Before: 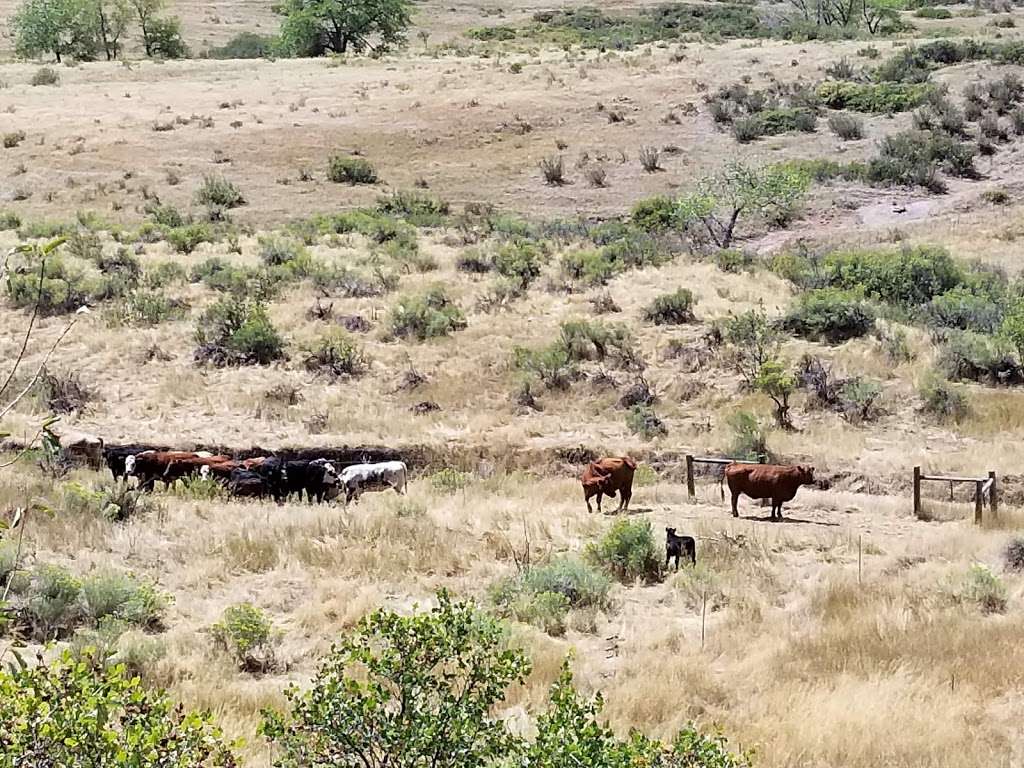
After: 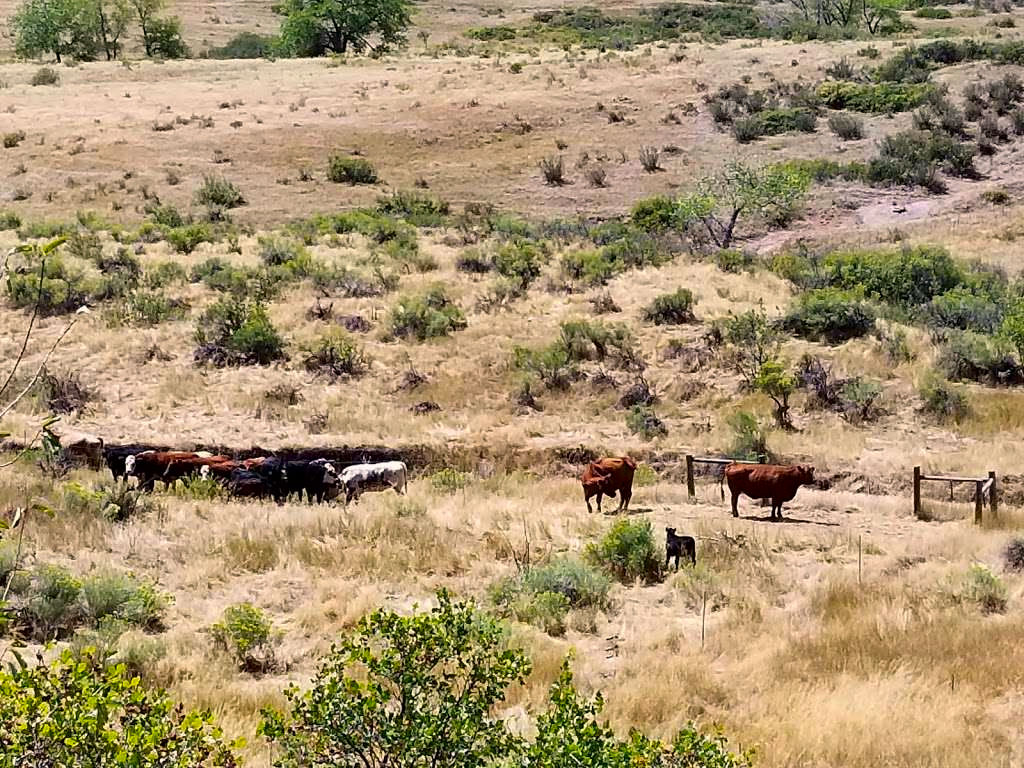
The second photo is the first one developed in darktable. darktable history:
contrast brightness saturation: contrast 0.07, brightness -0.139, saturation 0.112
color balance rgb: highlights gain › chroma 1.643%, highlights gain › hue 56.52°, linear chroma grading › global chroma 2.987%, perceptual saturation grading › global saturation 16.325%
